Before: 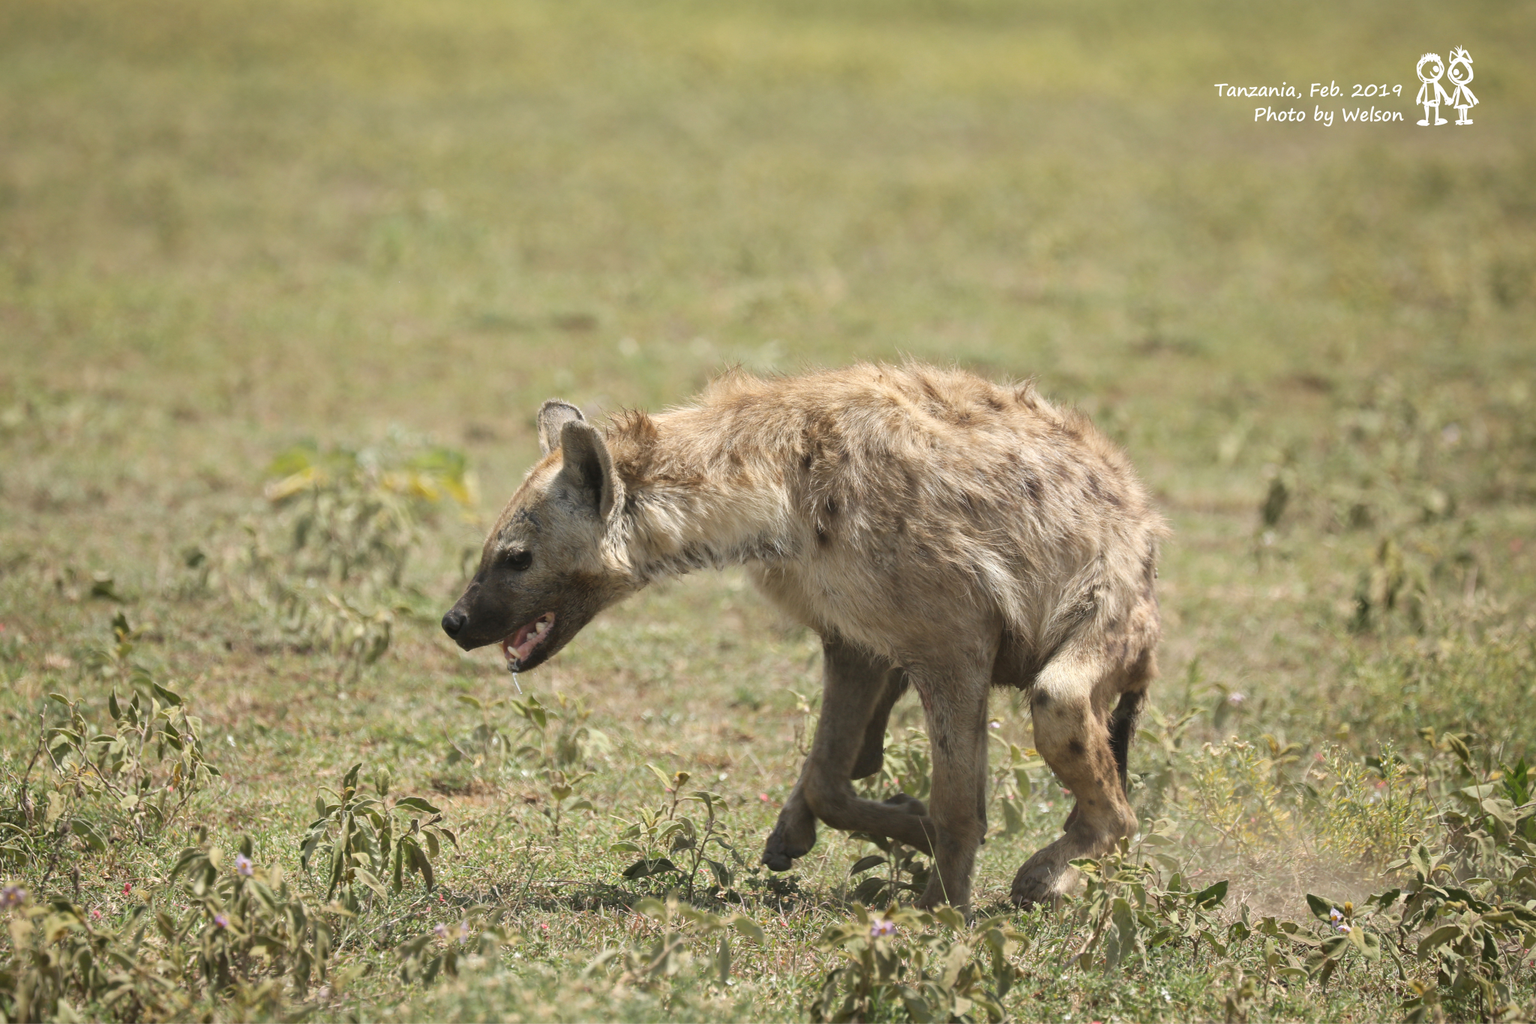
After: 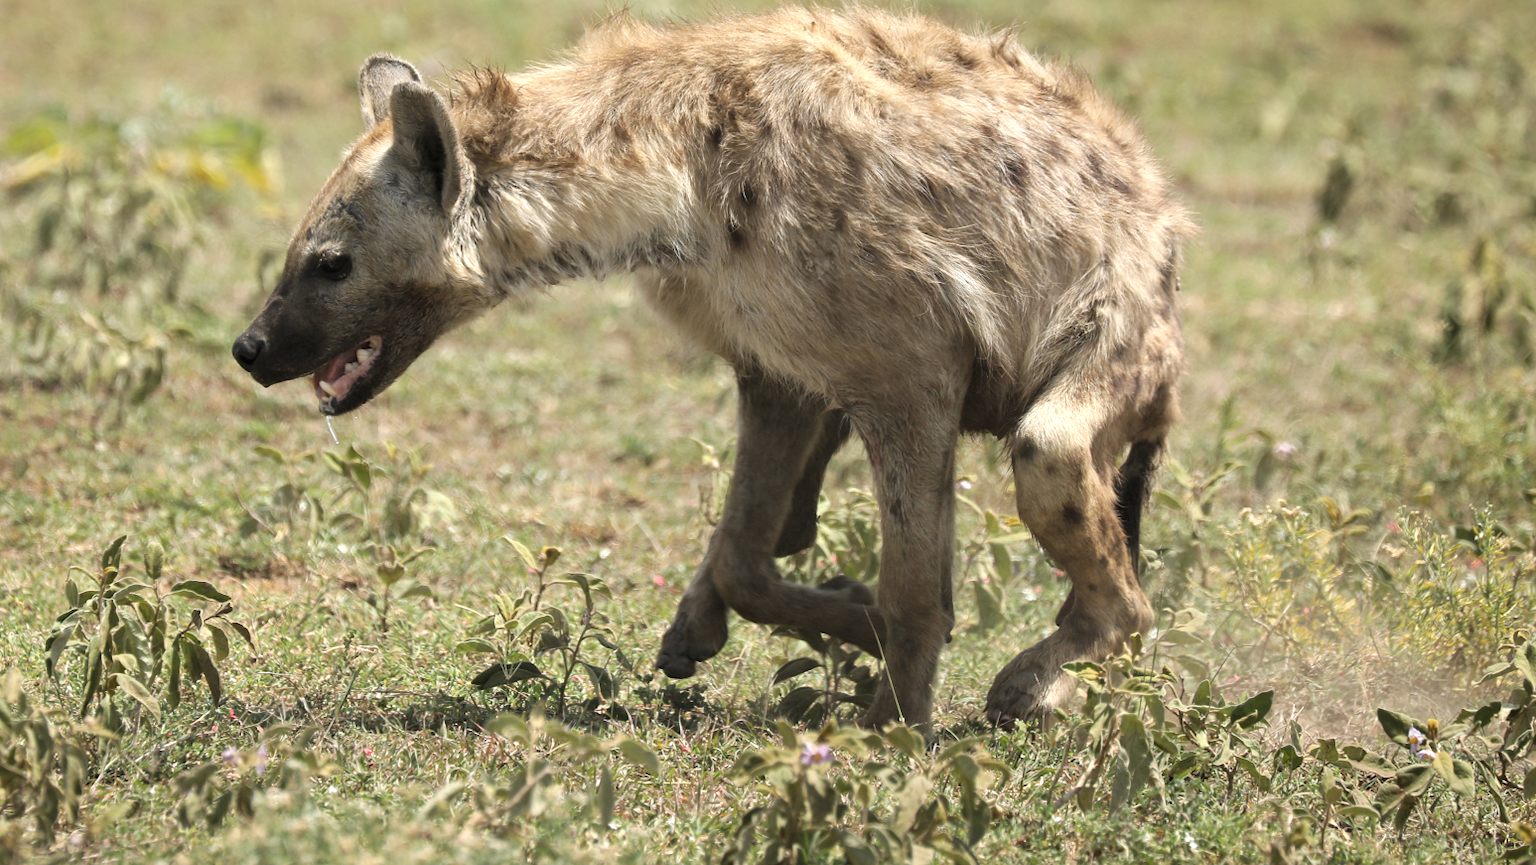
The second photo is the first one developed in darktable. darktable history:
levels: levels [0.062, 0.494, 0.925]
crop and rotate: left 17.351%, top 35.019%, right 7.072%, bottom 1.033%
